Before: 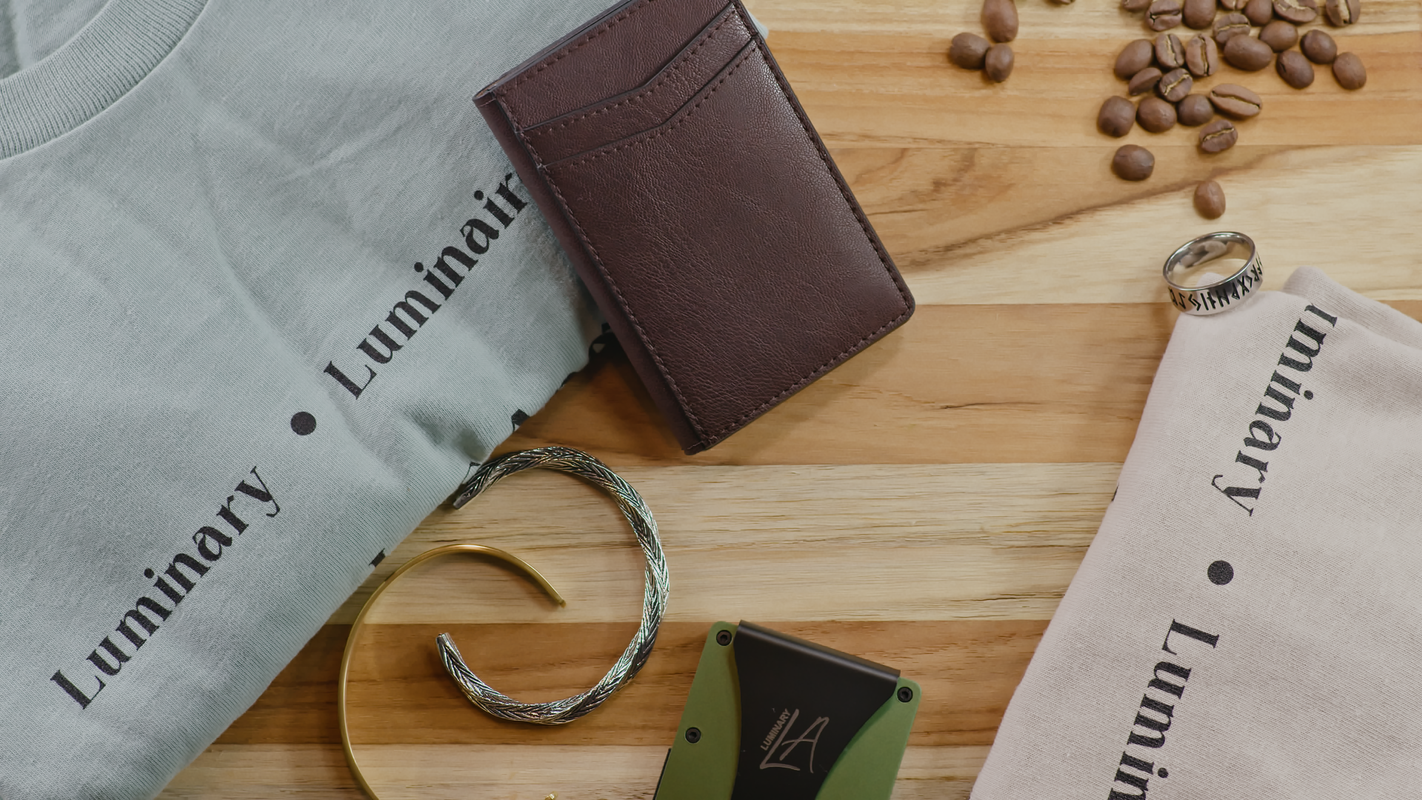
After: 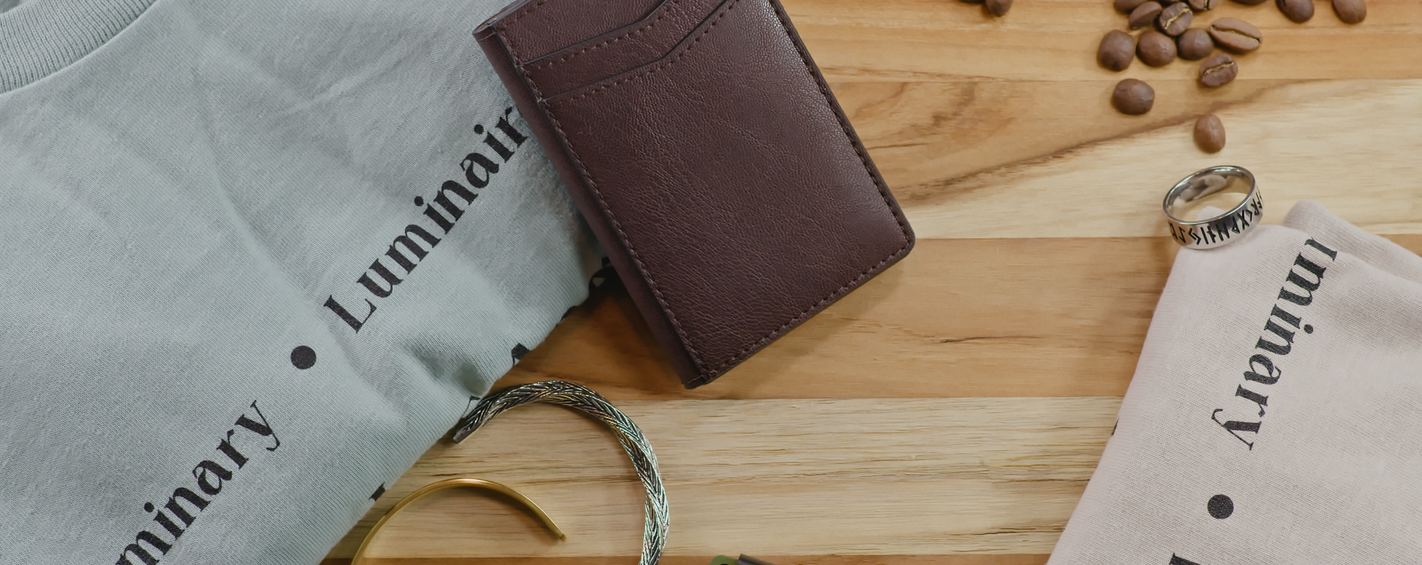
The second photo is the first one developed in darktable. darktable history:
crop and rotate: top 8.364%, bottom 20.957%
